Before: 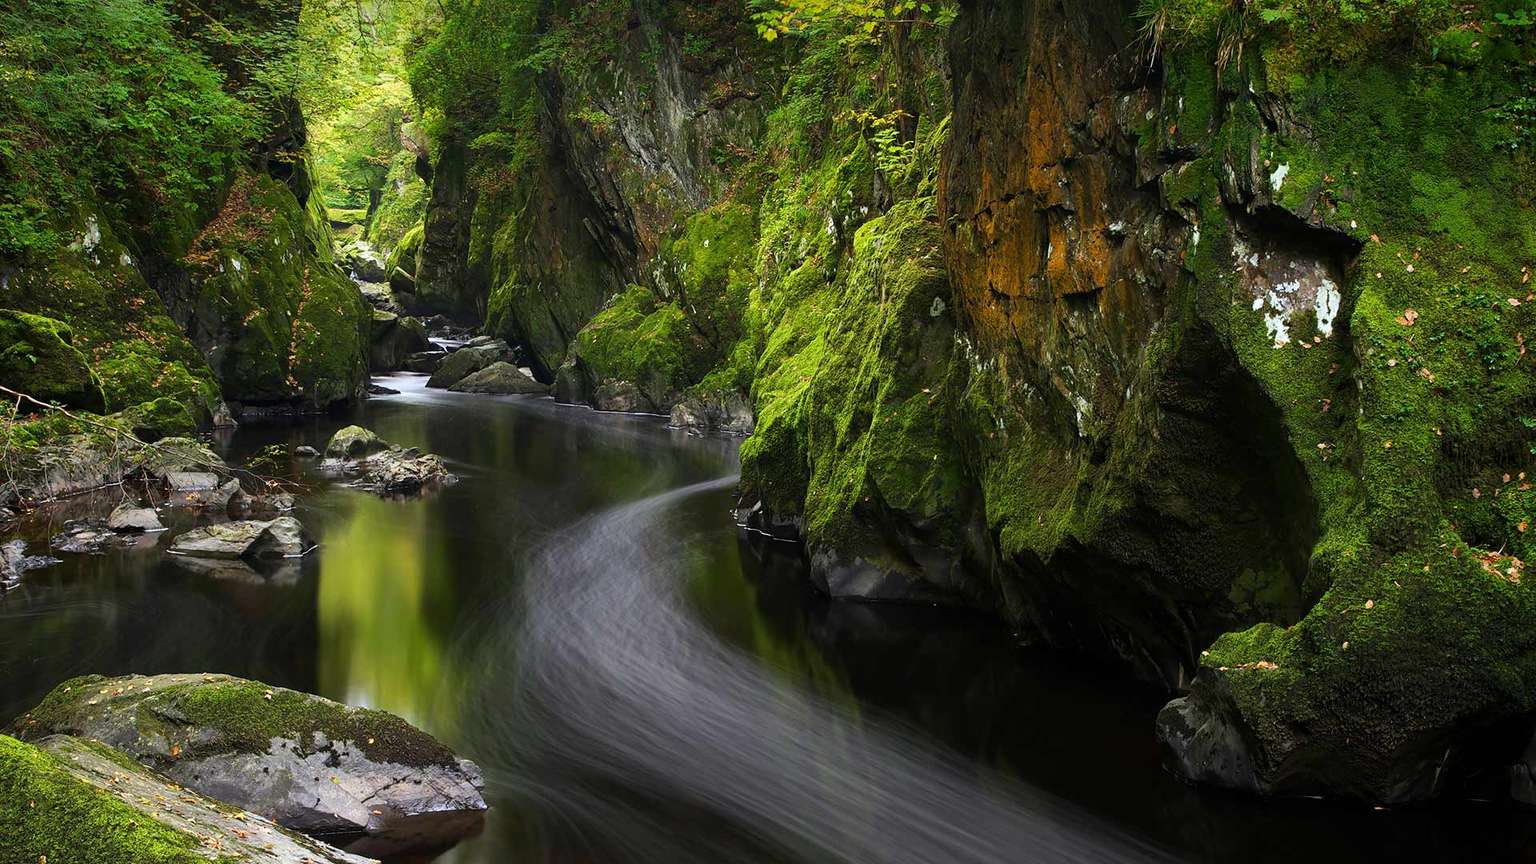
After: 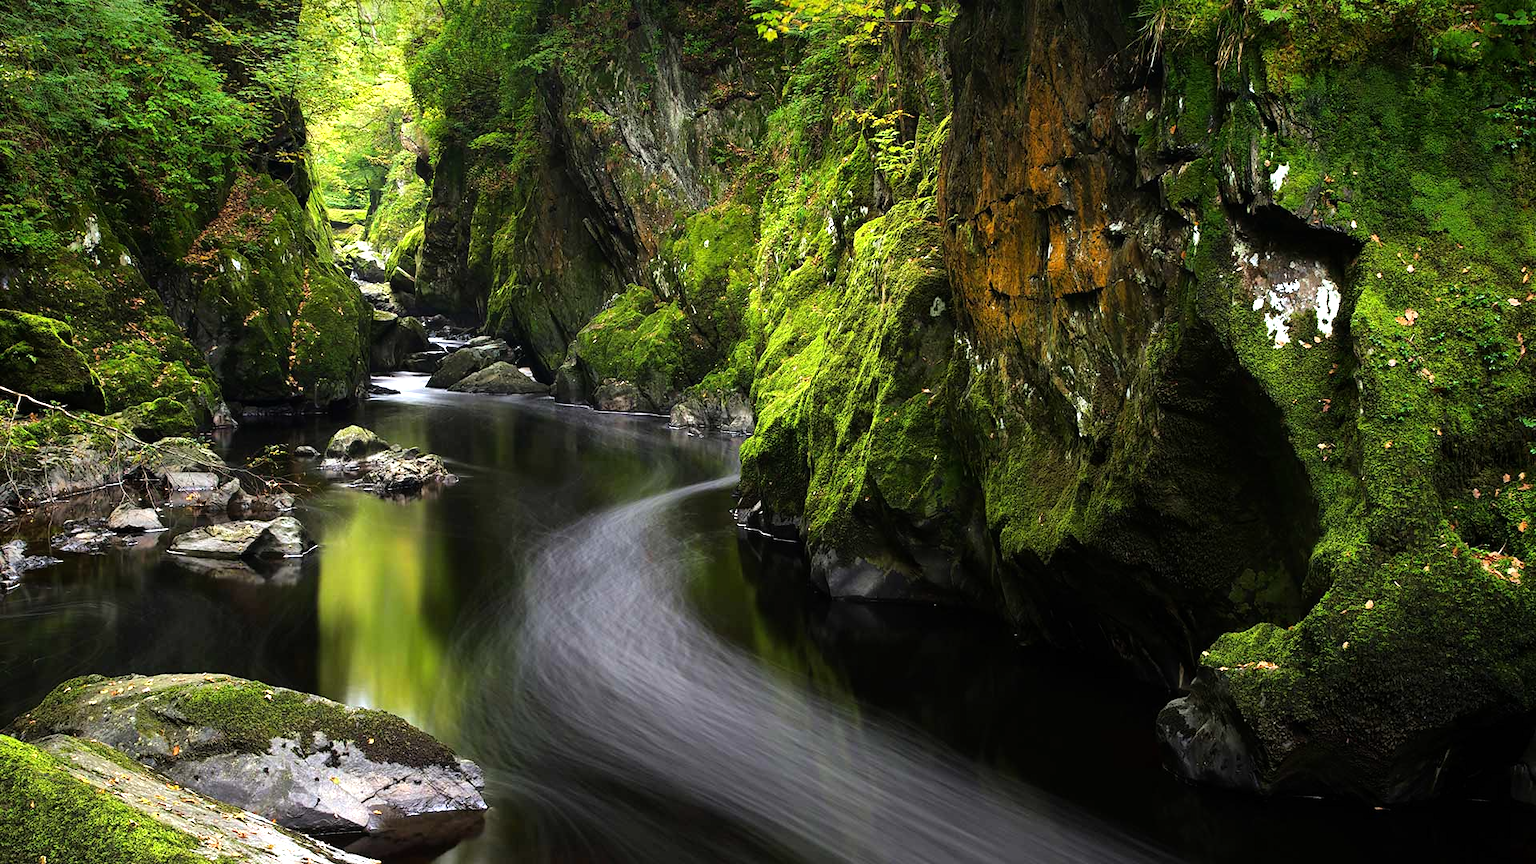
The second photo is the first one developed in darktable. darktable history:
tone equalizer: -8 EV -0.74 EV, -7 EV -0.707 EV, -6 EV -0.634 EV, -5 EV -0.416 EV, -3 EV 0.387 EV, -2 EV 0.6 EV, -1 EV 0.674 EV, +0 EV 0.761 EV
